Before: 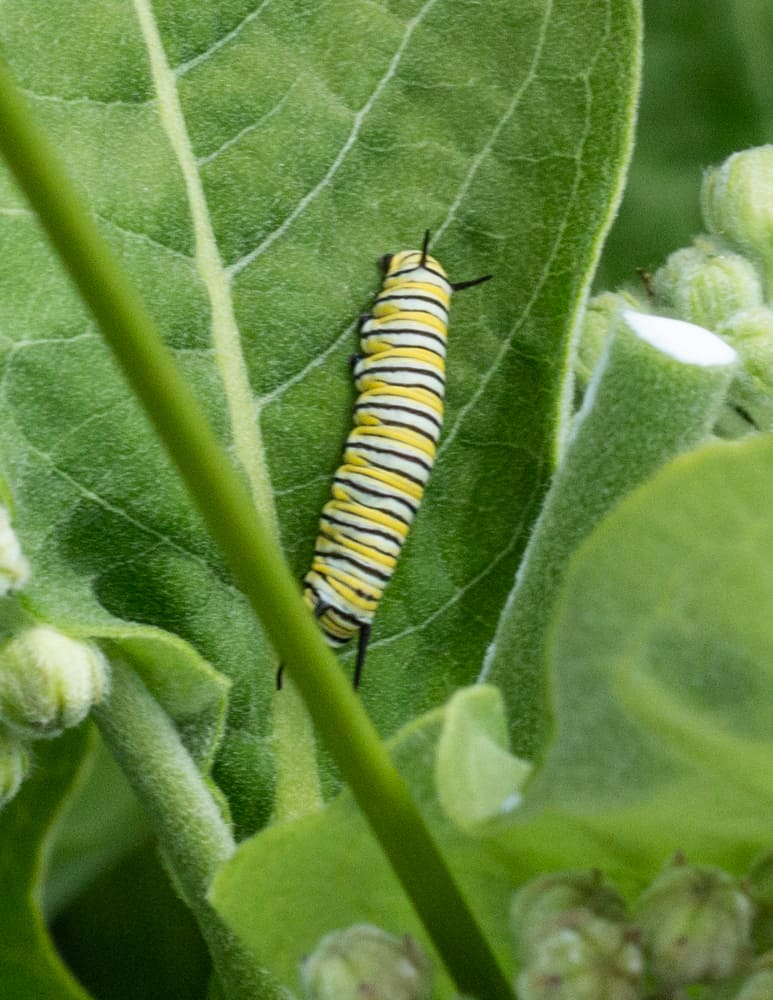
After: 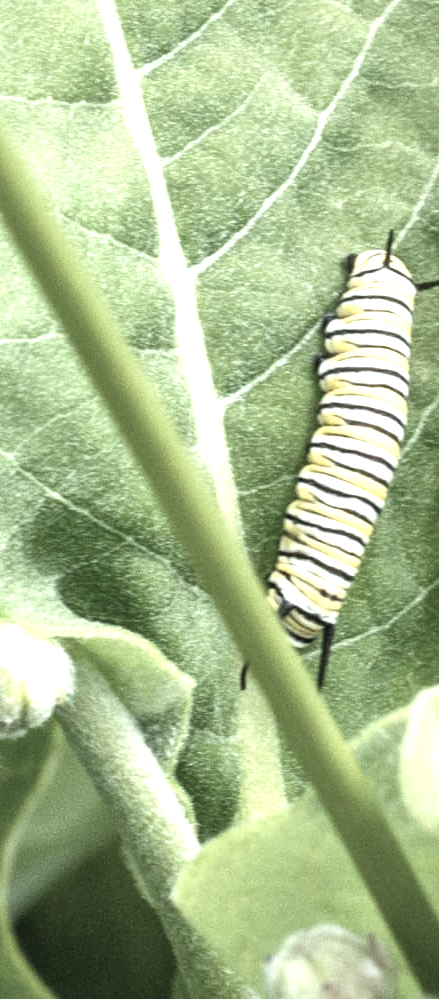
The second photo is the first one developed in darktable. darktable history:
contrast brightness saturation: contrast -0.023, brightness -0.01, saturation 0.031
crop: left 4.721%, right 38.417%
local contrast: mode bilateral grid, contrast 21, coarseness 50, detail 120%, midtone range 0.2
exposure: black level correction 0, exposure 1.402 EV, compensate exposure bias true, compensate highlight preservation false
color zones: curves: ch0 [(0, 0.6) (0.129, 0.508) (0.193, 0.483) (0.429, 0.5) (0.571, 0.5) (0.714, 0.5) (0.857, 0.5) (1, 0.6)]; ch1 [(0, 0.481) (0.112, 0.245) (0.213, 0.223) (0.429, 0.233) (0.571, 0.231) (0.683, 0.242) (0.857, 0.296) (1, 0.481)]
